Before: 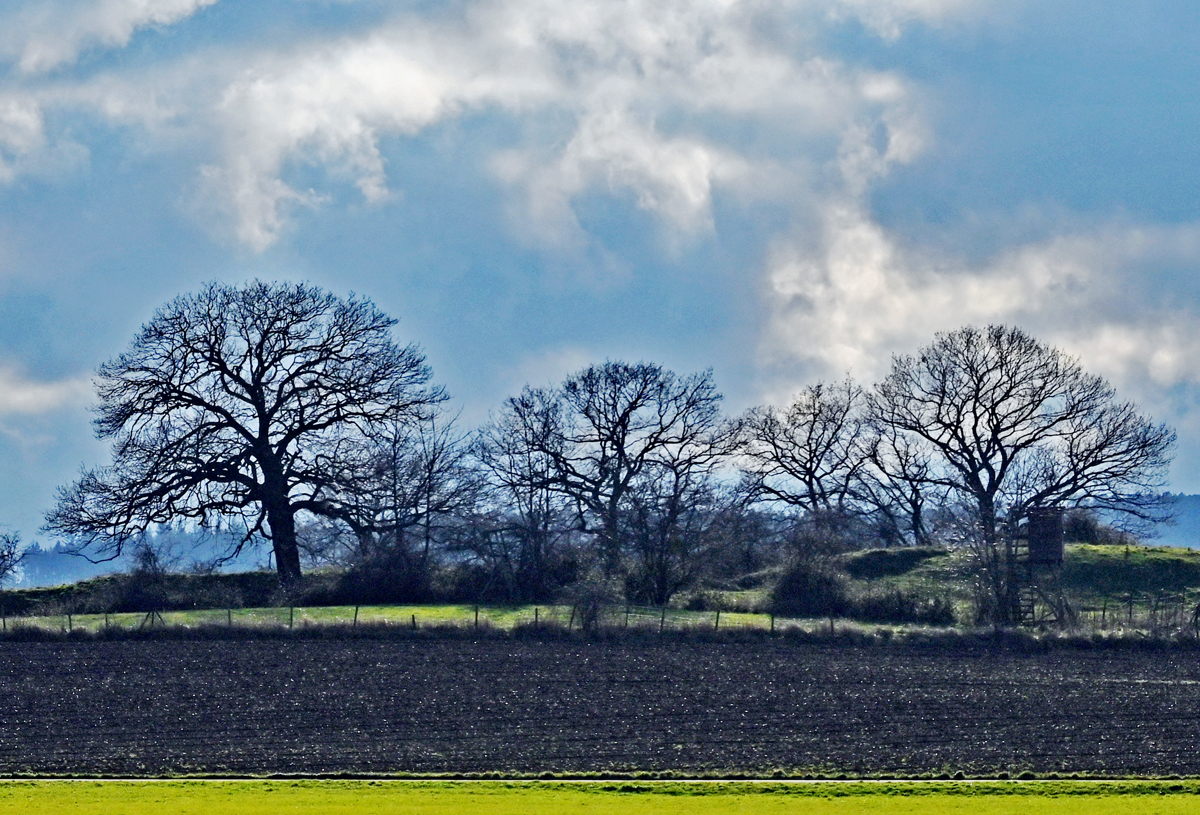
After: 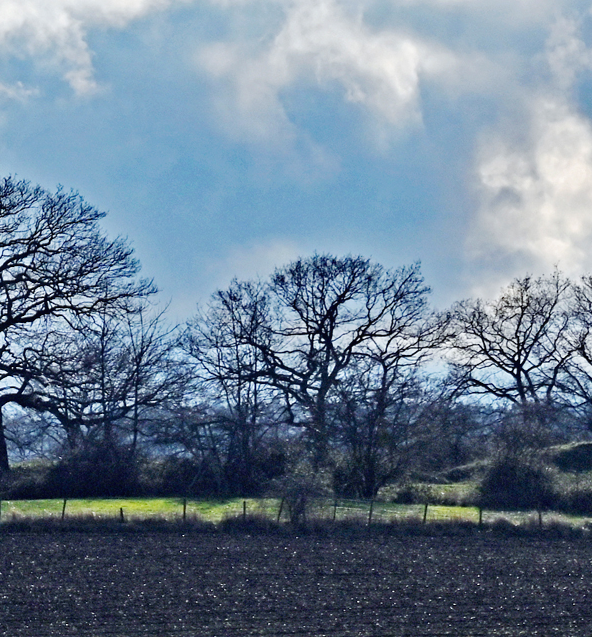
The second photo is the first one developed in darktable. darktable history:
exposure: black level correction -0.001, exposure 0.08 EV, compensate highlight preservation false
crop and rotate: angle 0.022°, left 24.376%, top 13.161%, right 26.22%, bottom 8.55%
